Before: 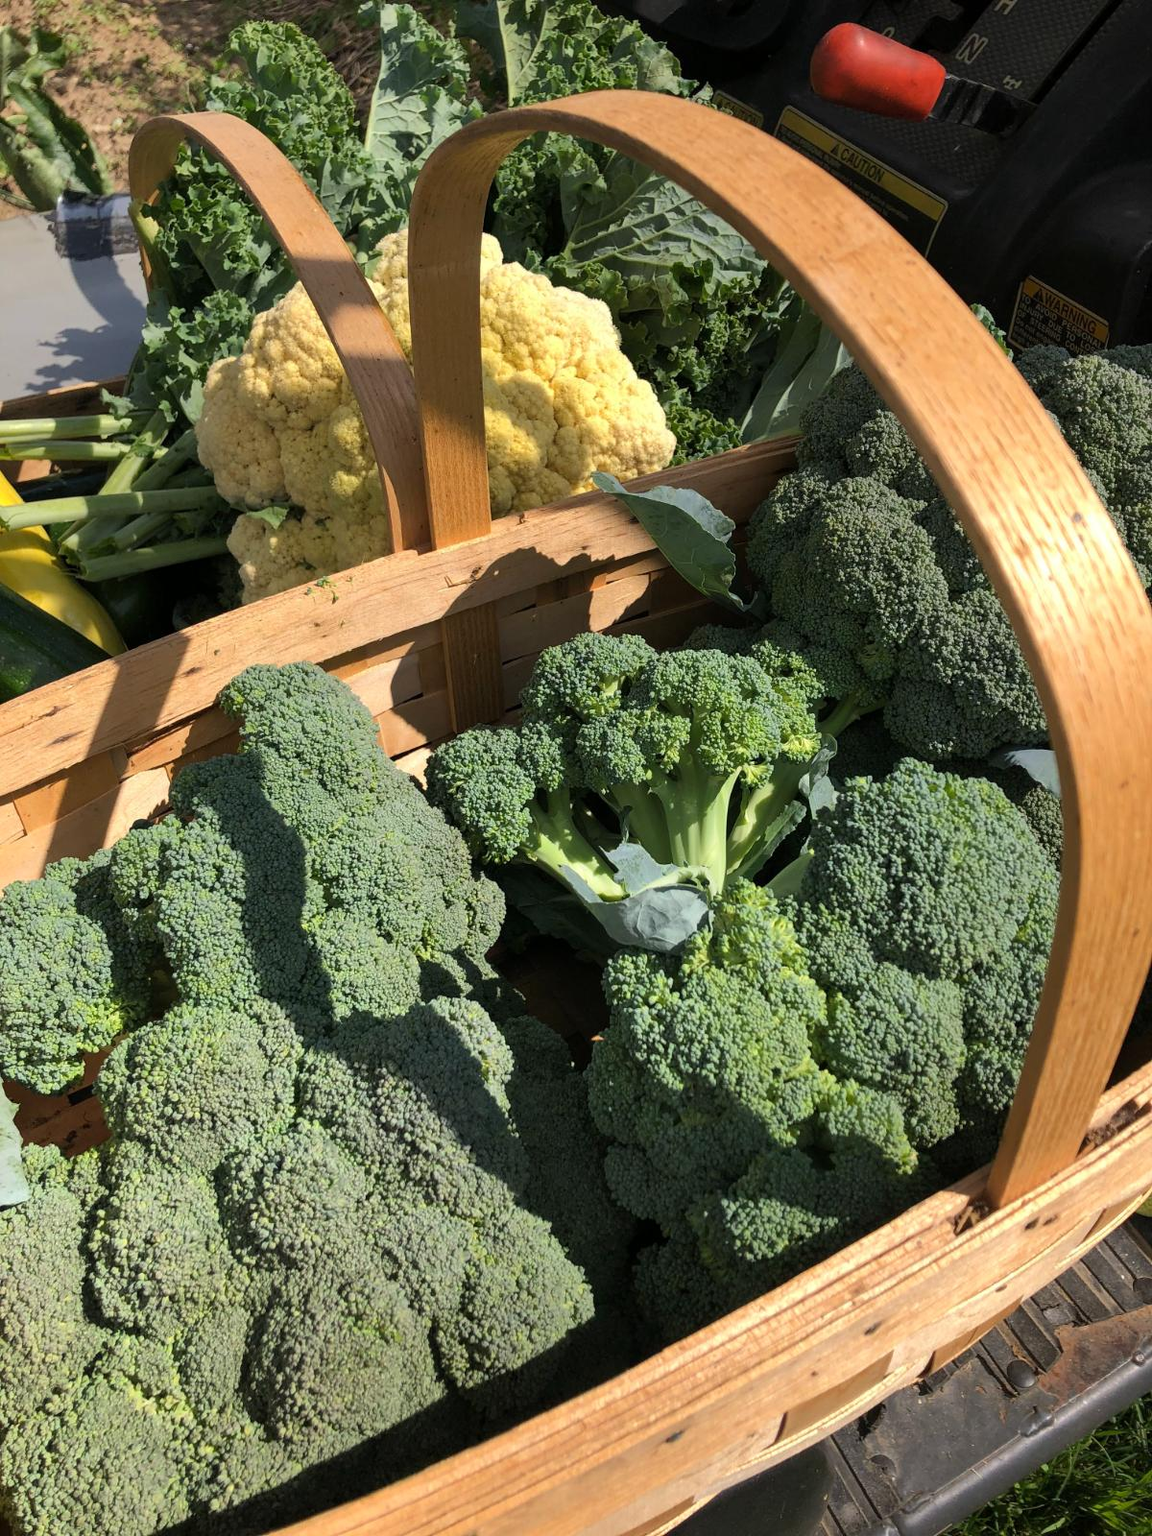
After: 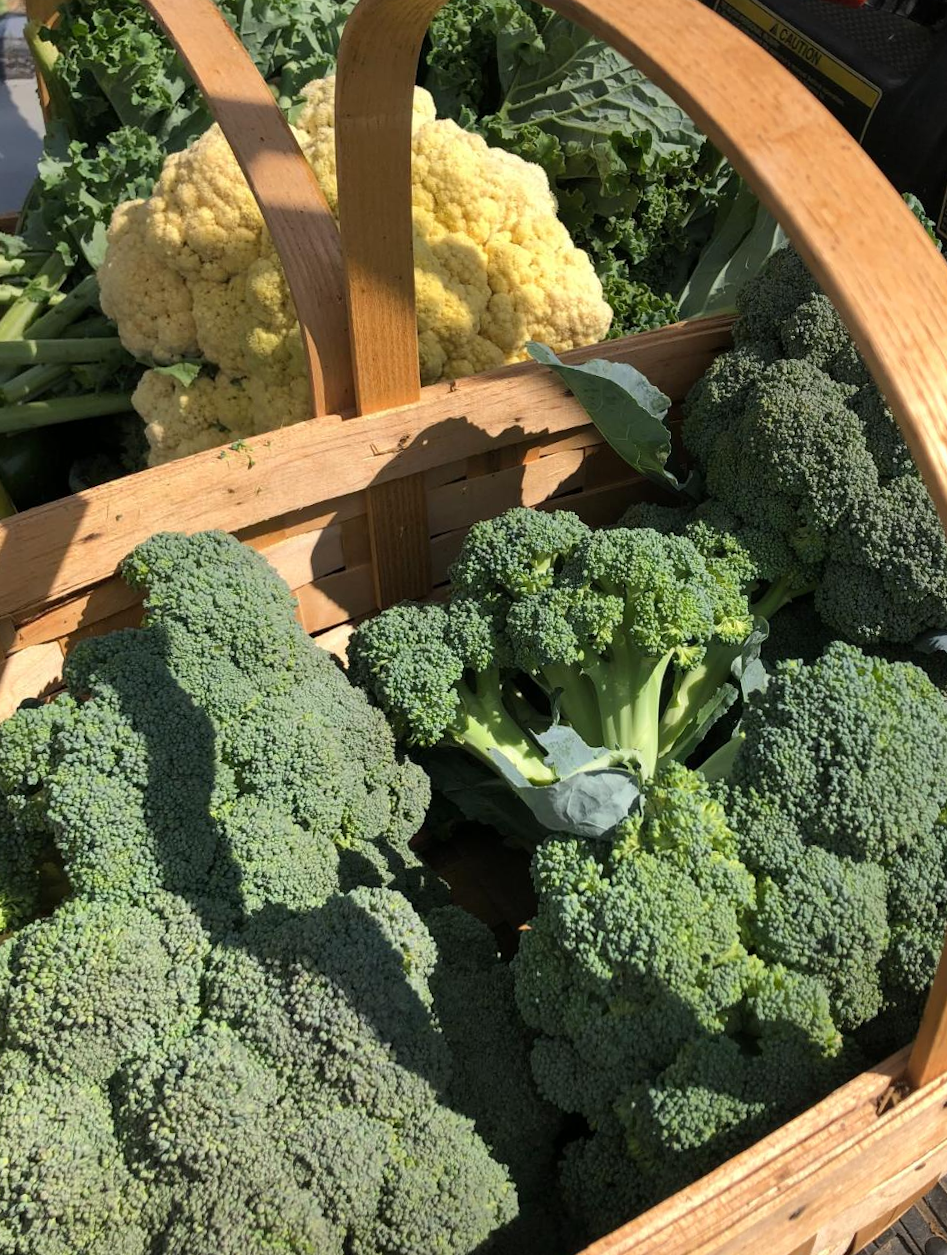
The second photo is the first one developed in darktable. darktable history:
rotate and perspective: rotation 0.679°, lens shift (horizontal) 0.136, crop left 0.009, crop right 0.991, crop top 0.078, crop bottom 0.95
crop: left 11.225%, top 5.381%, right 9.565%, bottom 10.314%
